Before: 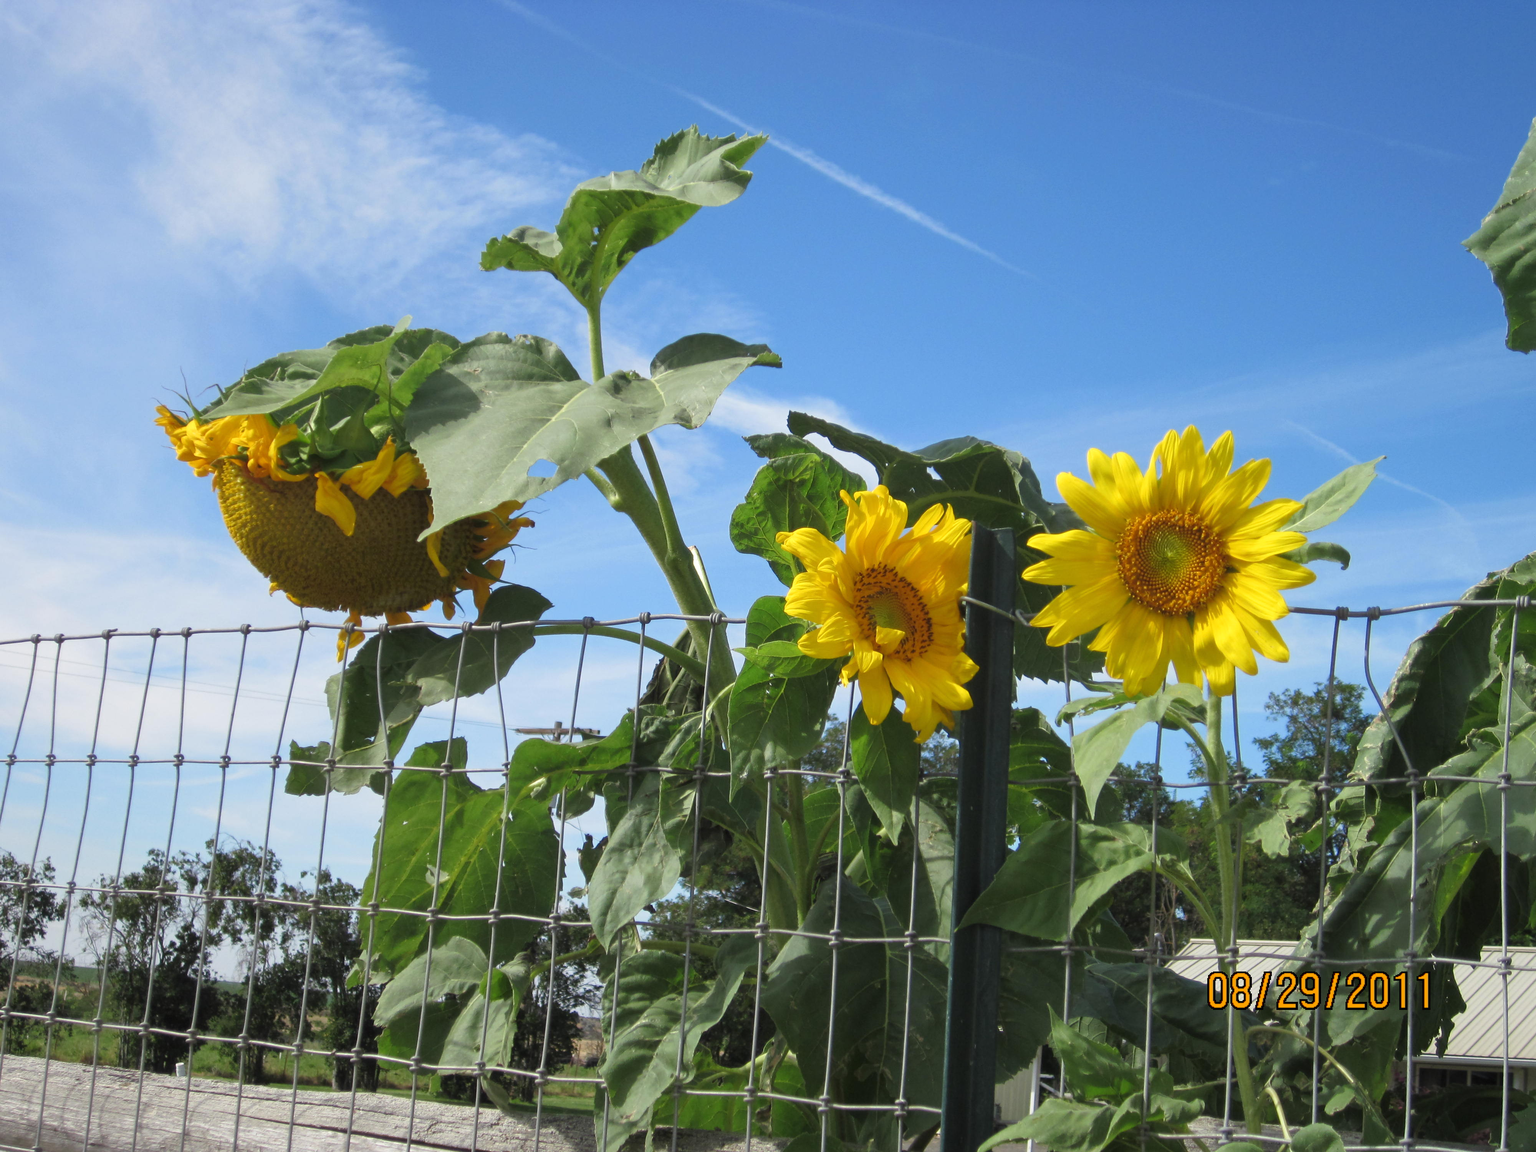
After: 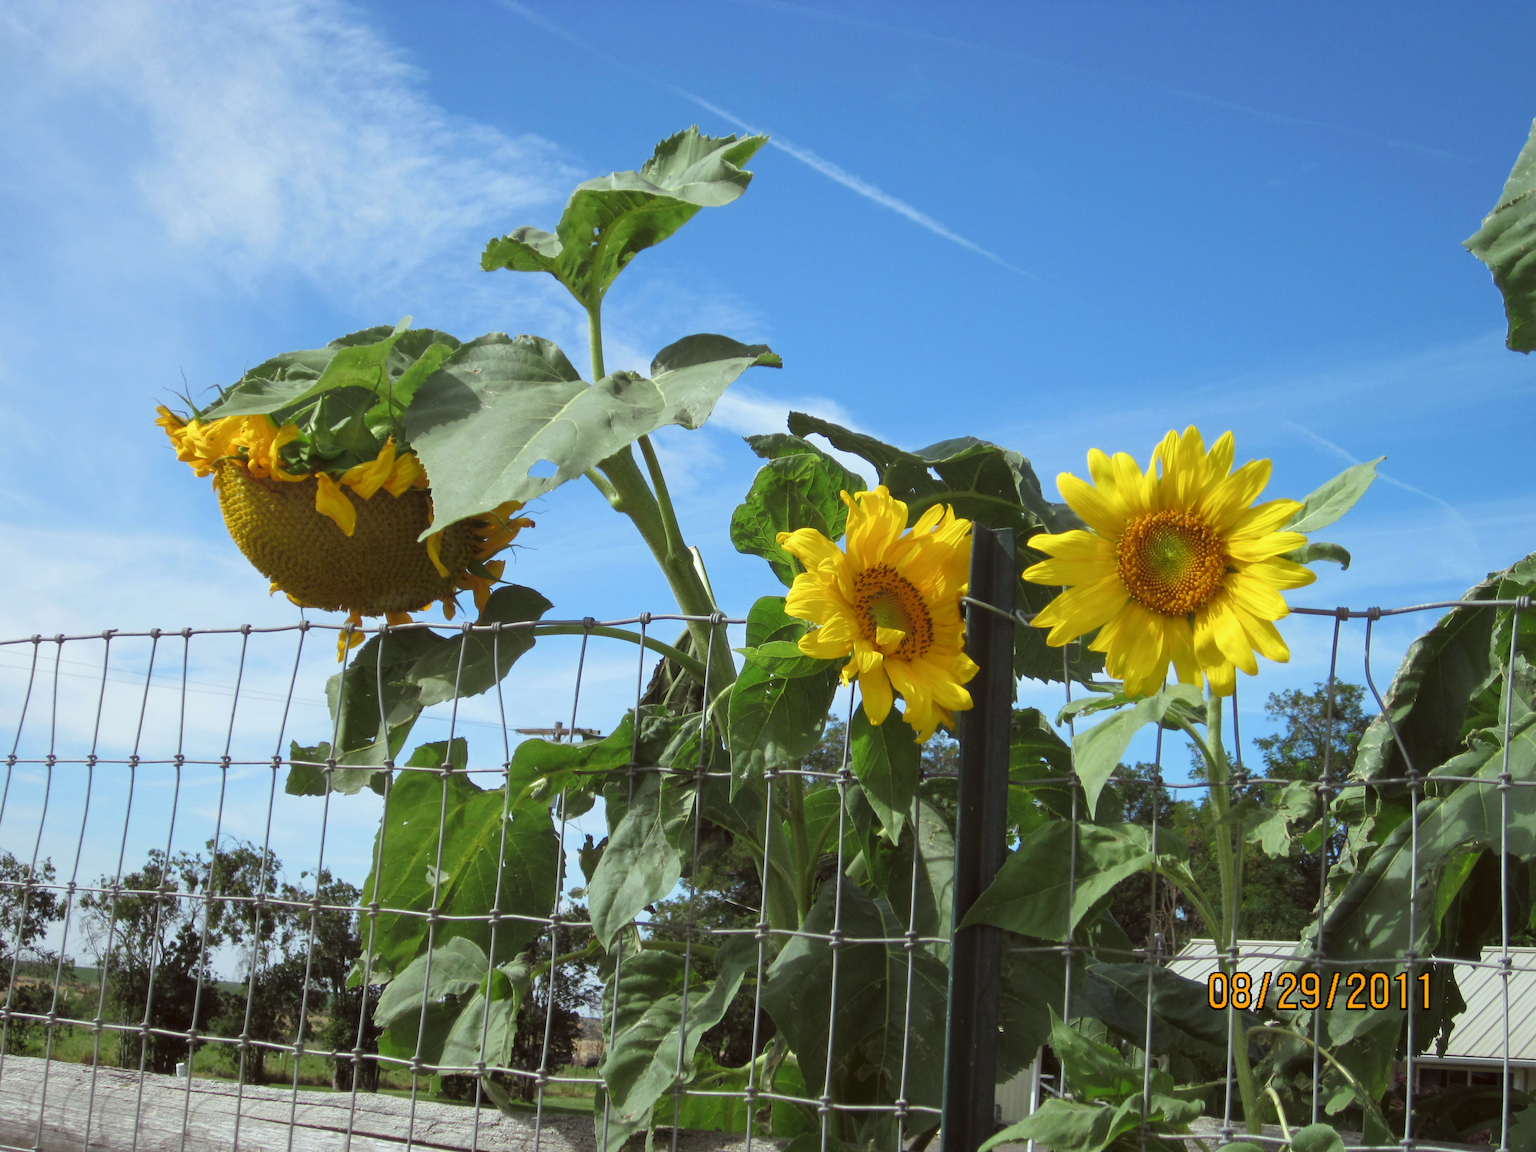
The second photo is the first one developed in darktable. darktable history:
color correction: highlights a* -4.99, highlights b* -4.22, shadows a* 4.17, shadows b* 4.09
